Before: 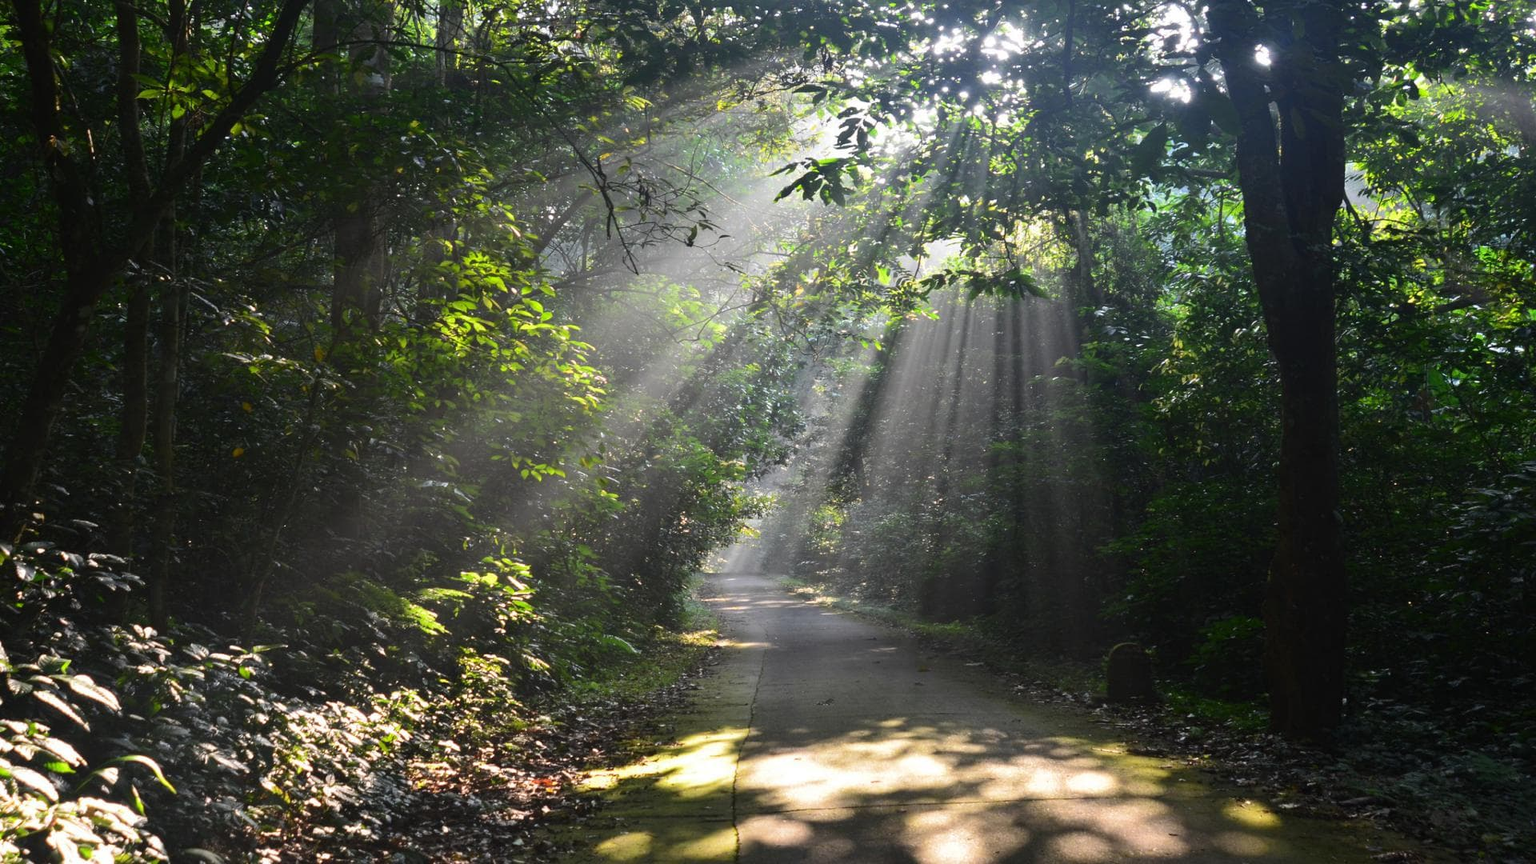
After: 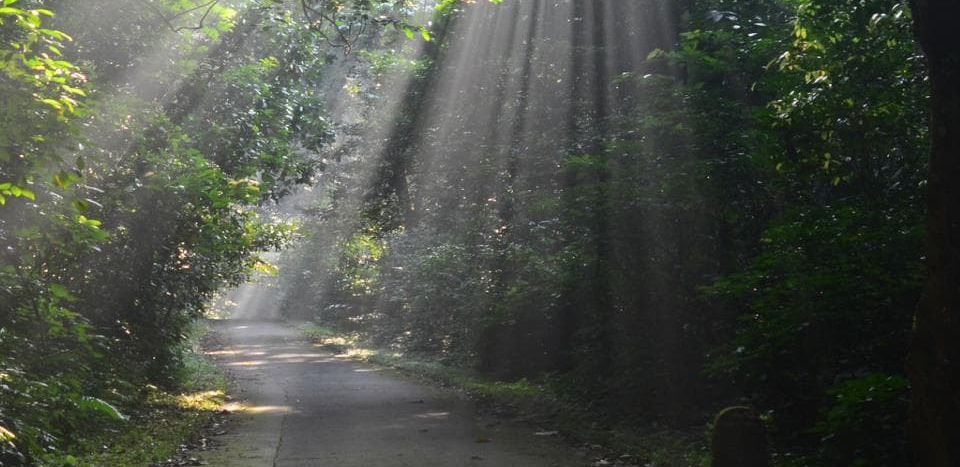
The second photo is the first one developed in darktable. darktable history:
crop: left 35.016%, top 36.77%, right 14.914%, bottom 19.952%
